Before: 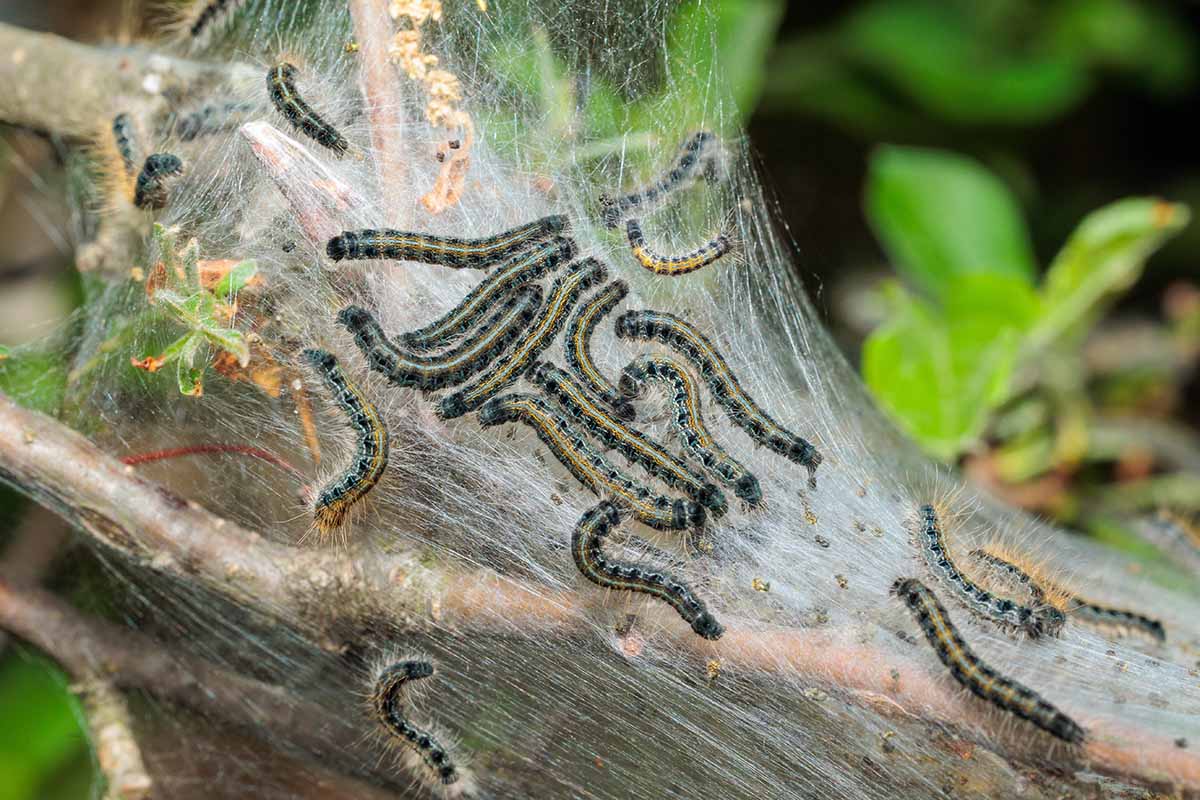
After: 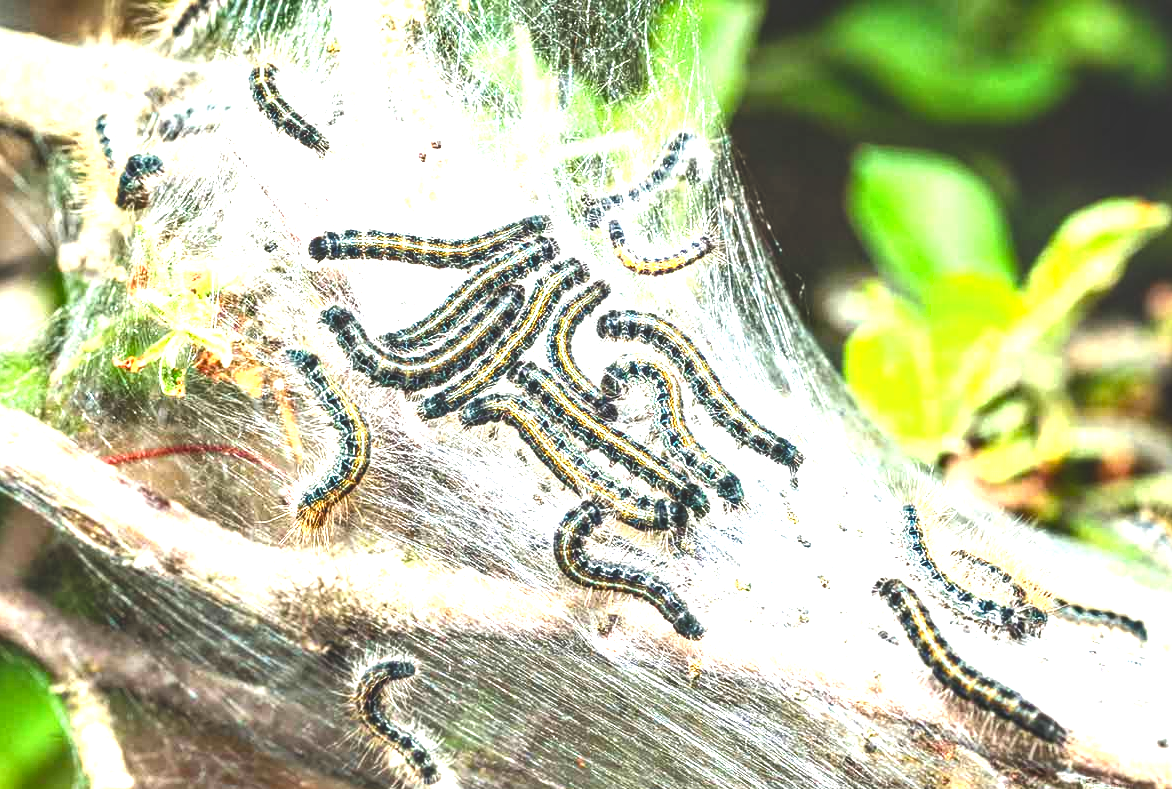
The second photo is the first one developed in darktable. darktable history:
local contrast: detail 130%
haze removal: strength 0.02, distance 0.256, compatibility mode true, adaptive false
shadows and highlights: shadows 52.19, highlights -28.55, soften with gaussian
exposure: black level correction -0.006, exposure 1 EV, compensate exposure bias true, compensate highlight preservation false
tone equalizer: -8 EV -0.4 EV, -7 EV -0.399 EV, -6 EV -0.335 EV, -5 EV -0.214 EV, -3 EV 0.208 EV, -2 EV 0.353 EV, -1 EV 0.379 EV, +0 EV 0.423 EV
crop and rotate: left 1.569%, right 0.758%, bottom 1.279%
contrast brightness saturation: contrast -0.091, saturation -0.097
color balance rgb: global offset › luminance 1.978%, perceptual saturation grading › global saturation 20%, perceptual saturation grading › highlights -25.598%, perceptual saturation grading › shadows 49.294%, perceptual brilliance grading › global brilliance 15.324%, perceptual brilliance grading › shadows -35.41%, global vibrance 24.97%
